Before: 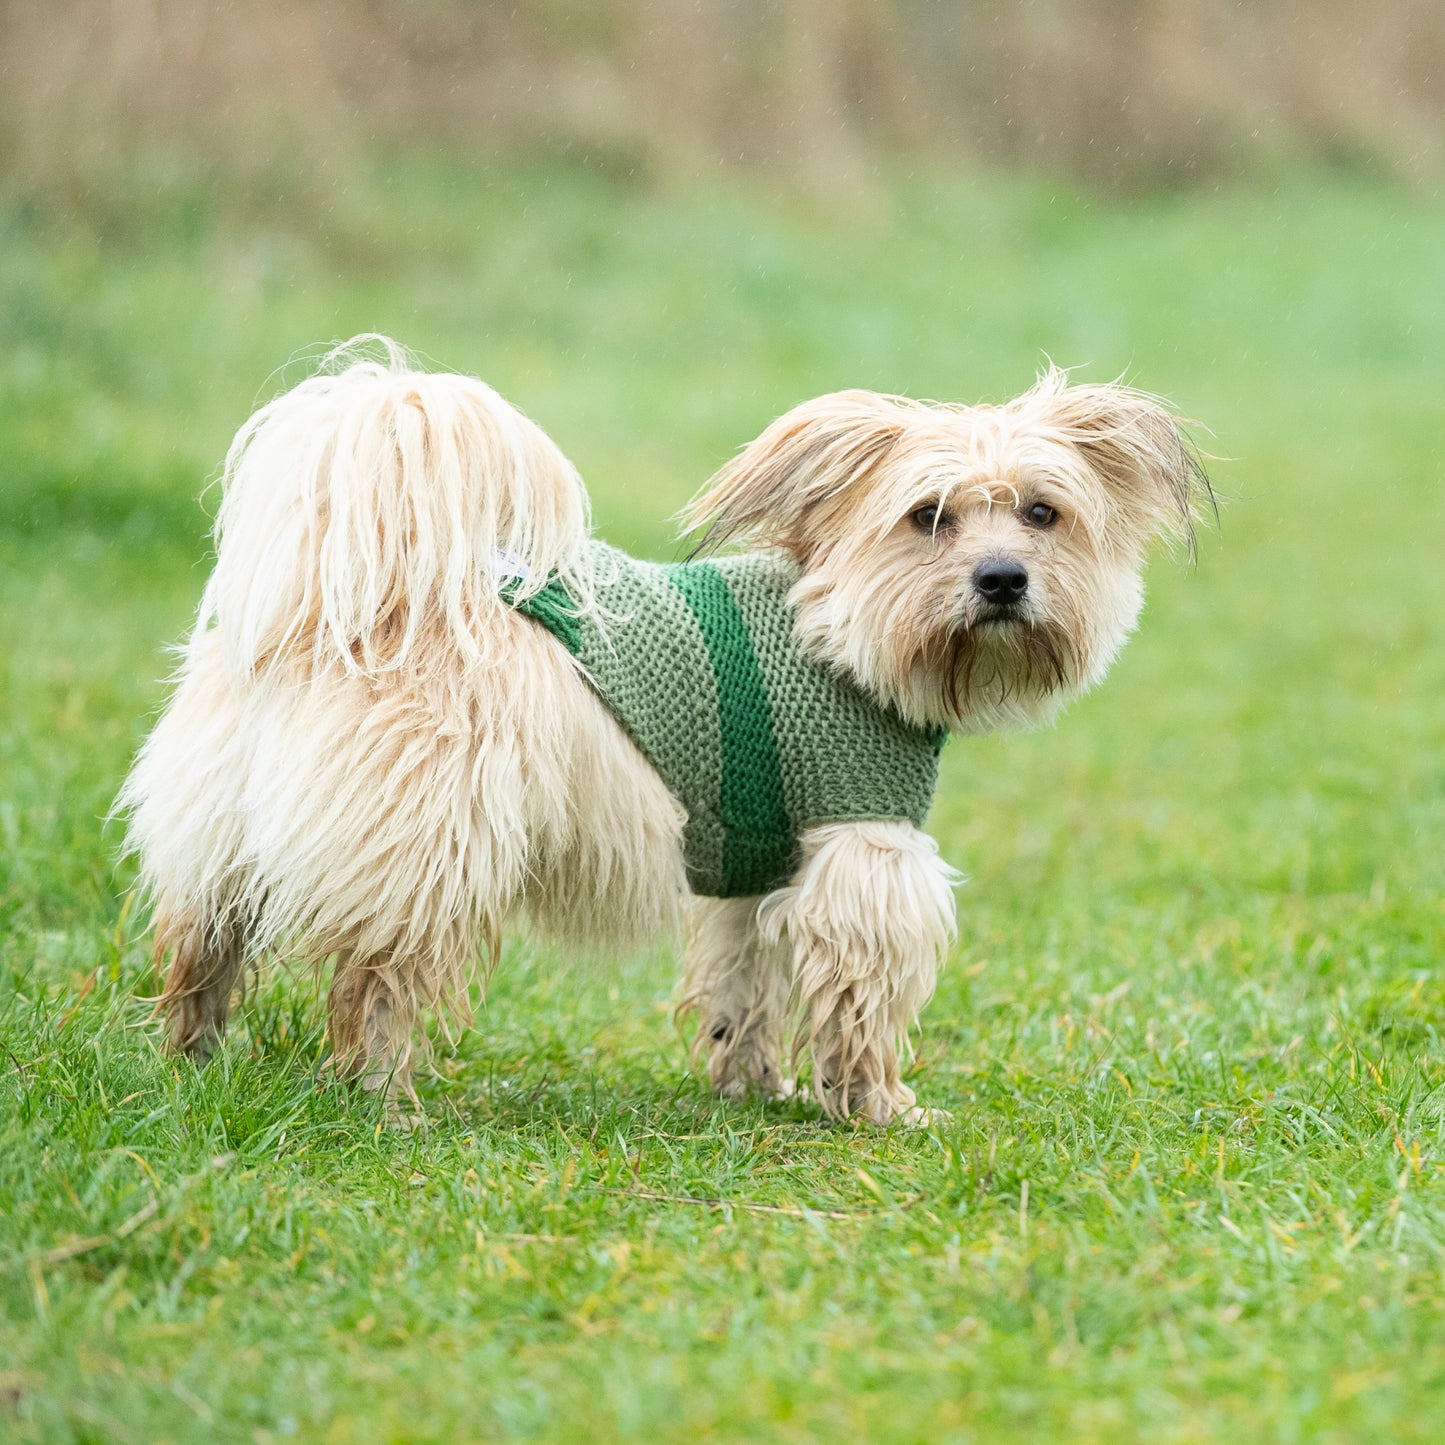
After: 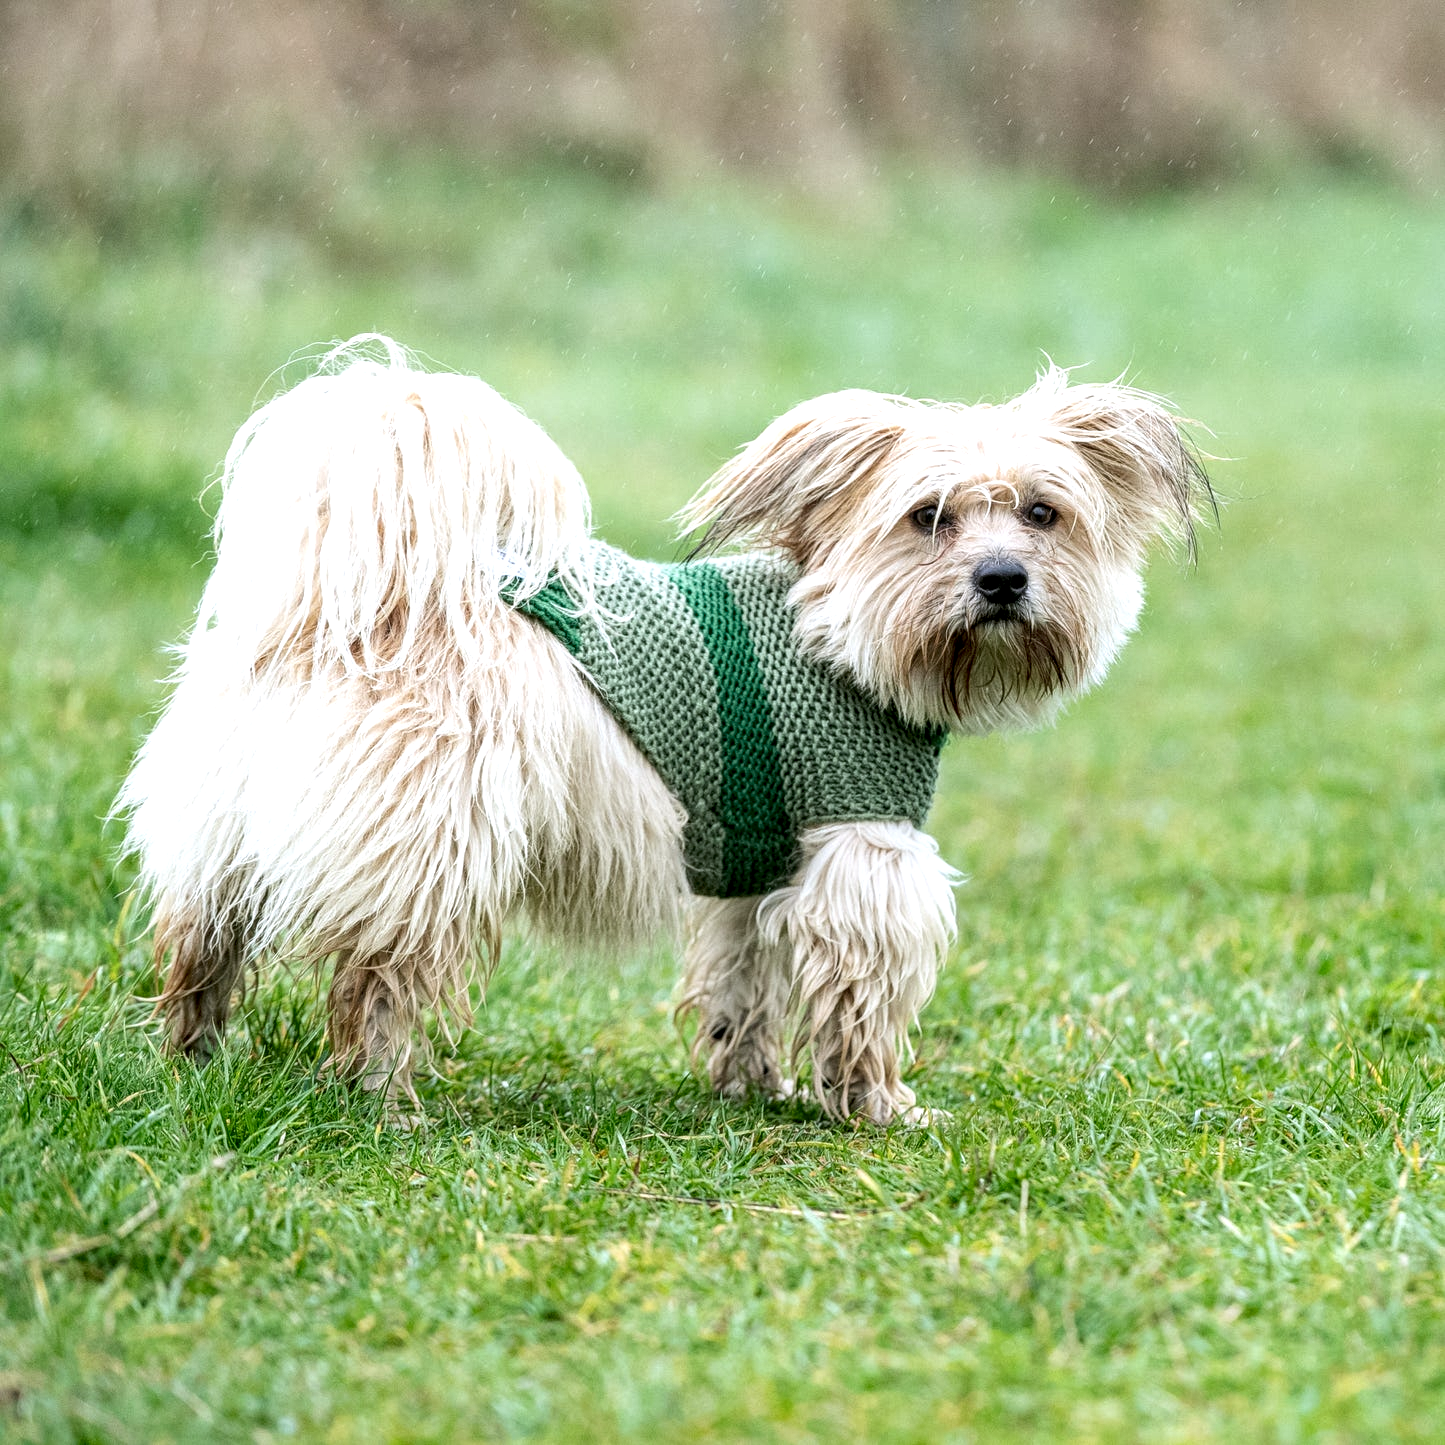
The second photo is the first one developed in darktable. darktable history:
color calibration: illuminant as shot in camera, x 0.358, y 0.373, temperature 4628.91 K
local contrast: highlights 79%, shadows 56%, detail 175%, midtone range 0.428
